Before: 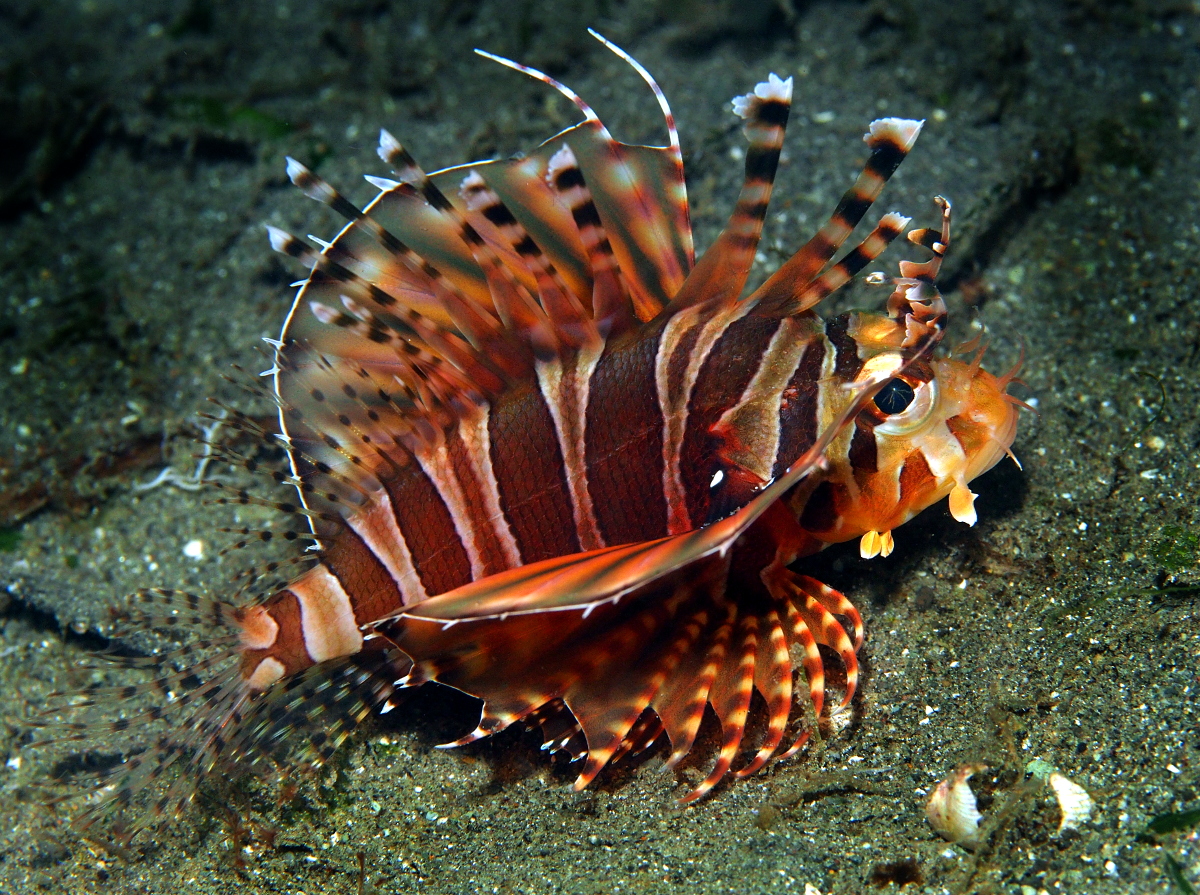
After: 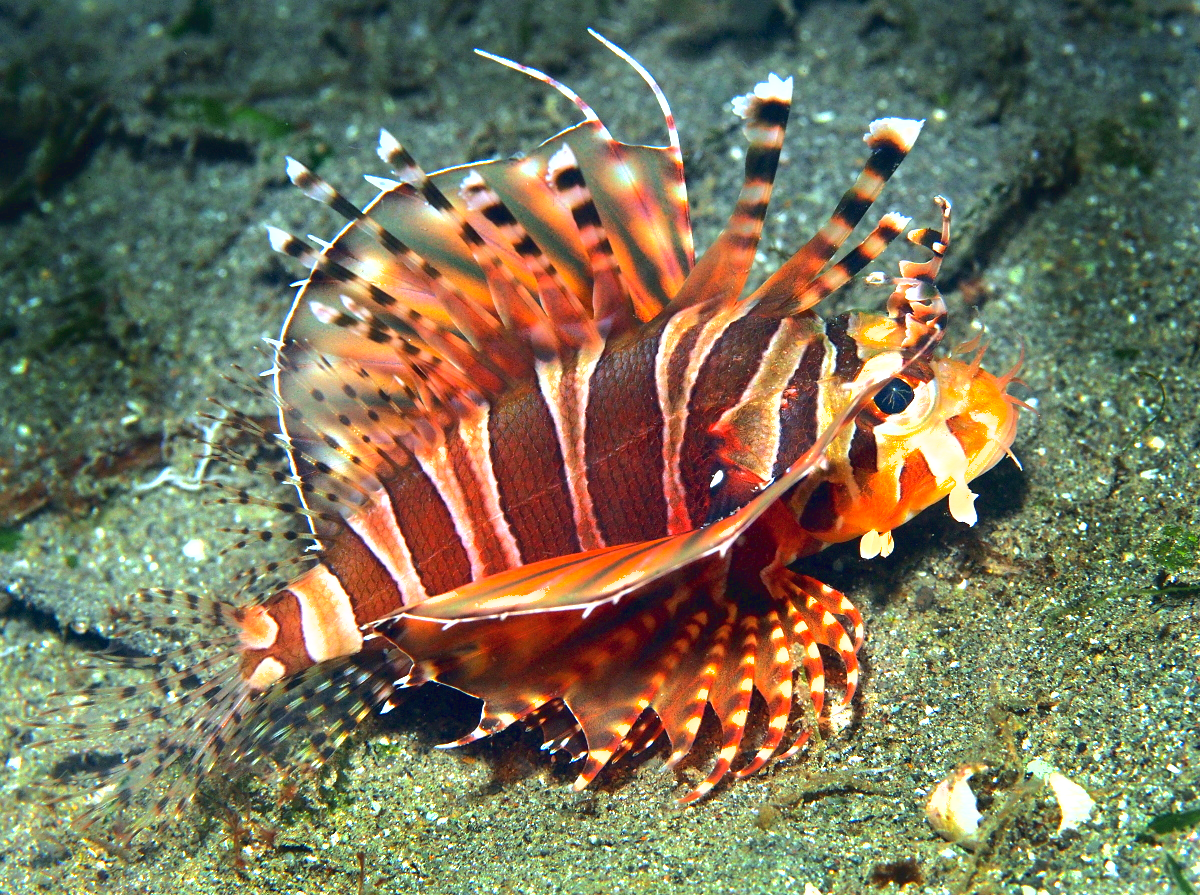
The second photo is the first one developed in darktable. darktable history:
tone curve: curves: ch0 [(0, 0.036) (0.119, 0.115) (0.466, 0.498) (0.715, 0.767) (0.817, 0.865) (1, 0.998)]; ch1 [(0, 0) (0.377, 0.416) (0.44, 0.461) (0.487, 0.49) (0.514, 0.517) (0.536, 0.577) (0.66, 0.724) (1, 1)]; ch2 [(0, 0) (0.38, 0.405) (0.463, 0.443) (0.492, 0.486) (0.526, 0.541) (0.578, 0.598) (0.653, 0.698) (1, 1)]
exposure: black level correction 0, exposure 1.281 EV, compensate highlight preservation false
shadows and highlights: on, module defaults
